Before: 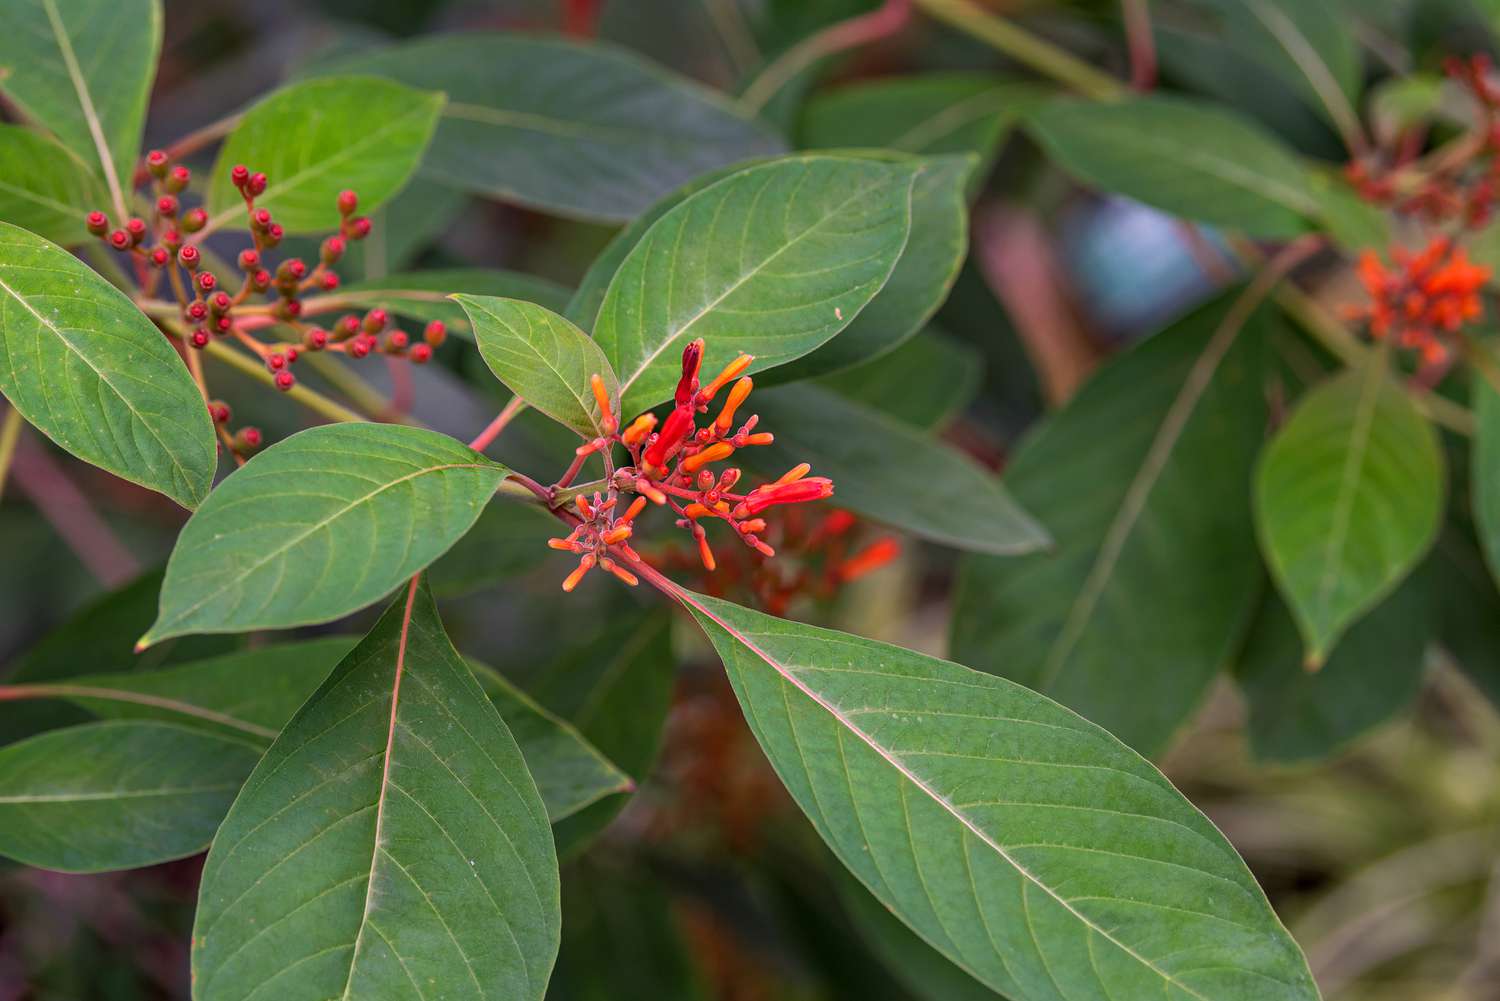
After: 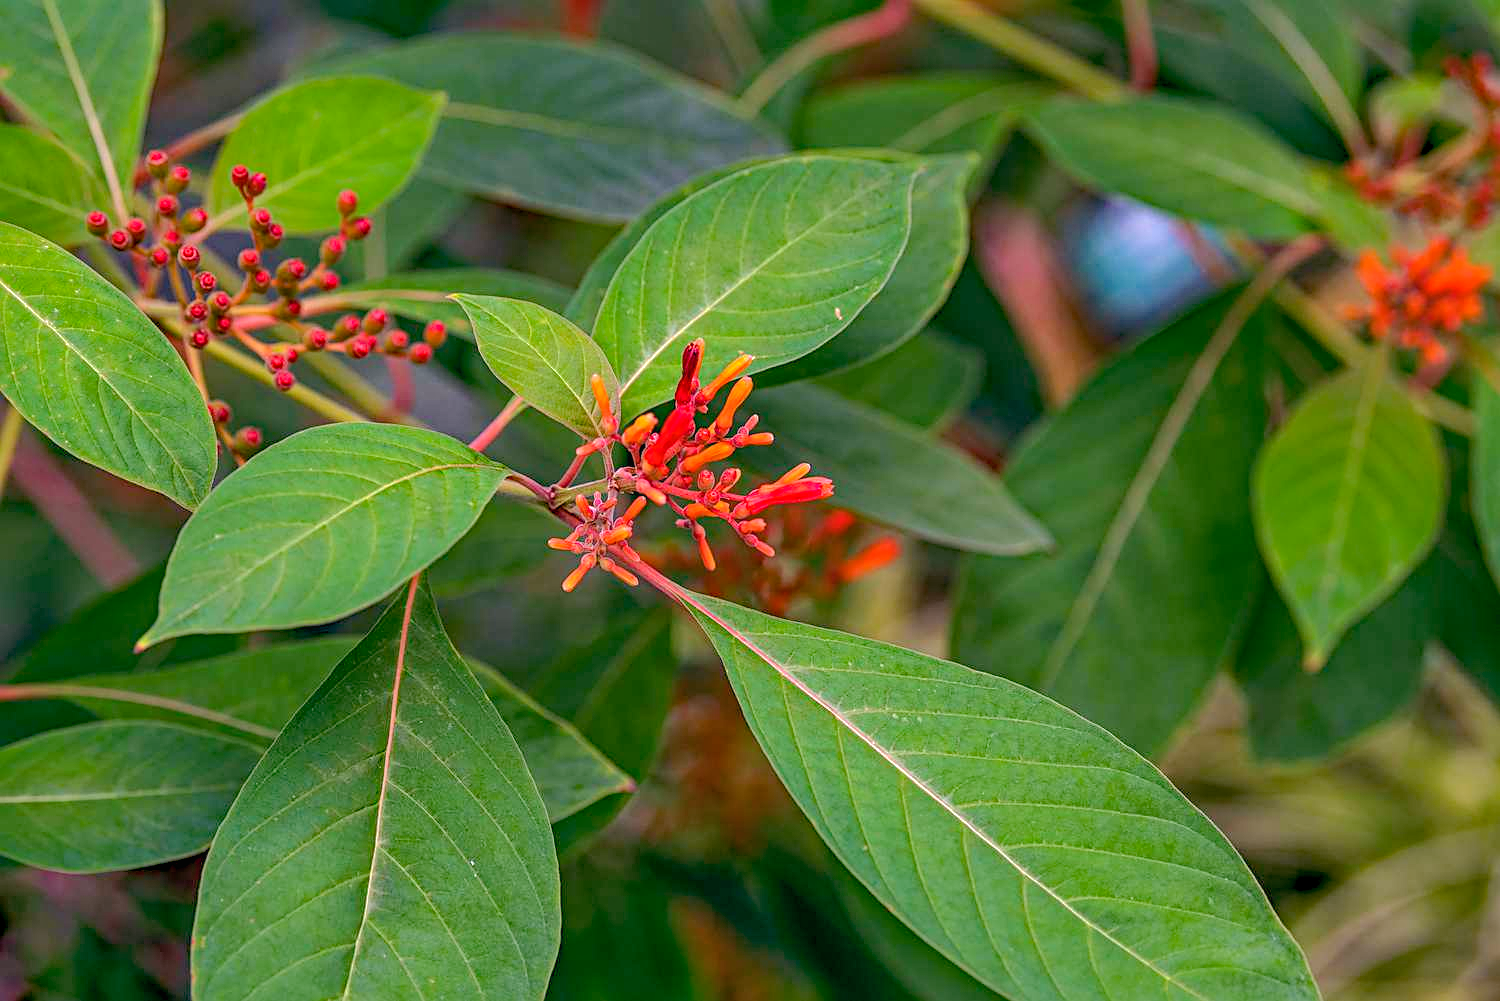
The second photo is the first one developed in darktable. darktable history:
color balance rgb: global offset › luminance -0.337%, global offset › chroma 0.113%, global offset › hue 165.1°, perceptual saturation grading › global saturation 0.631%, perceptual brilliance grading › mid-tones 9.479%, perceptual brilliance grading › shadows 15.564%
shadows and highlights: on, module defaults
local contrast: detail 109%
haze removal: strength 0.42, adaptive false
exposure: exposure 0.197 EV, compensate exposure bias true, compensate highlight preservation false
sharpen: on, module defaults
